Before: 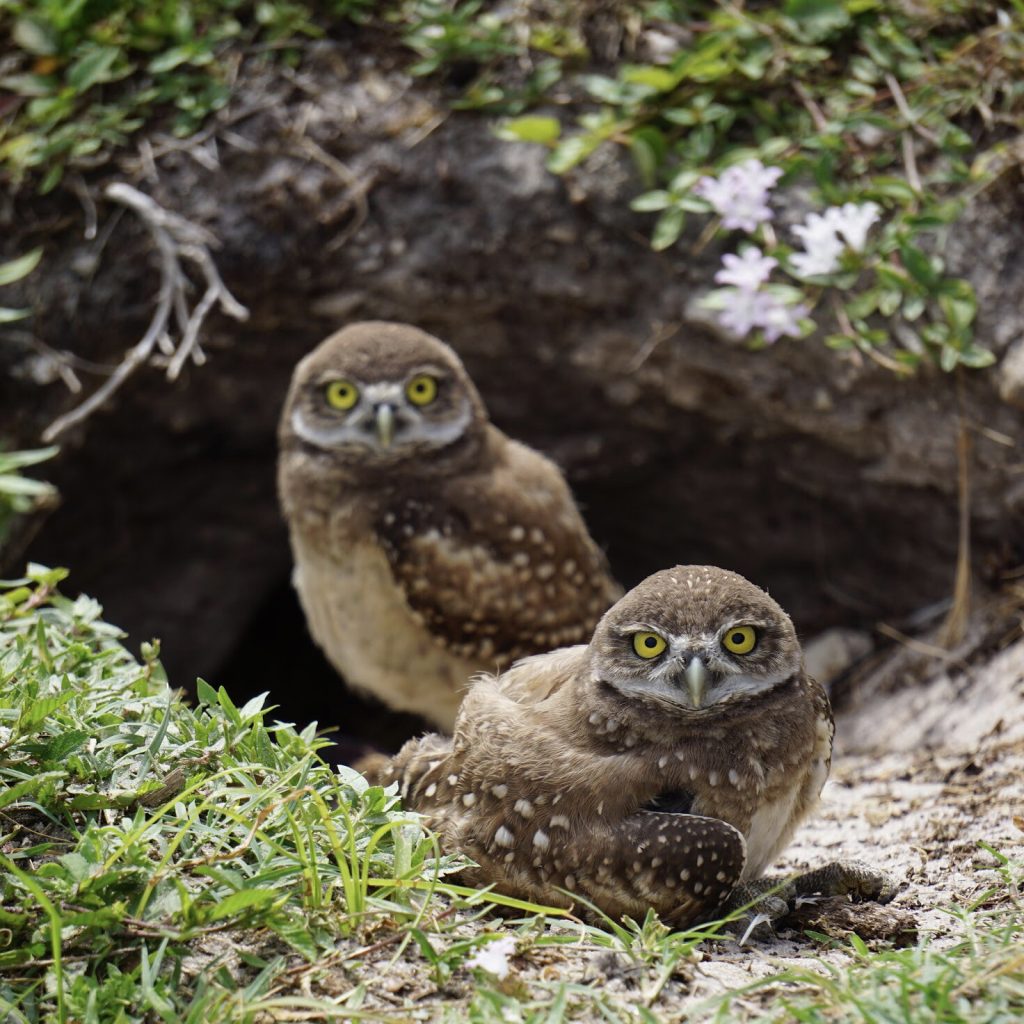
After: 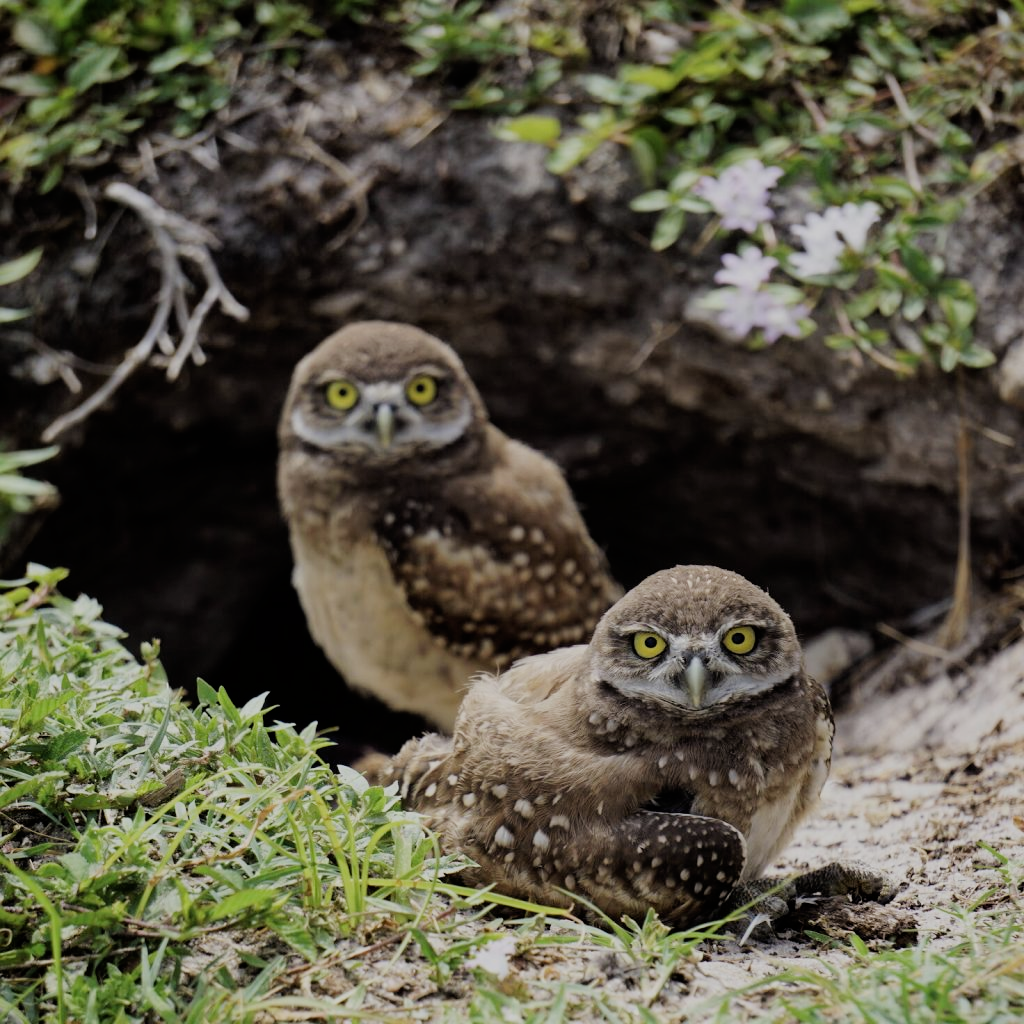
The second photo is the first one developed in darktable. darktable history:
filmic rgb: black relative exposure -7.18 EV, white relative exposure 5.37 EV, hardness 3.03
